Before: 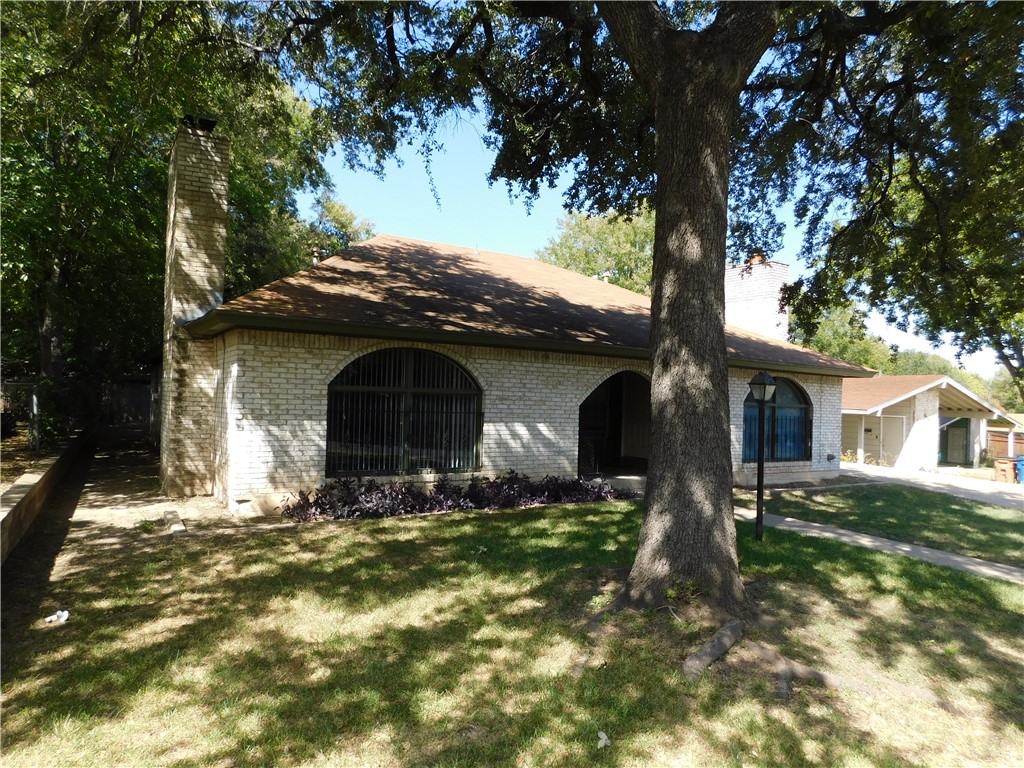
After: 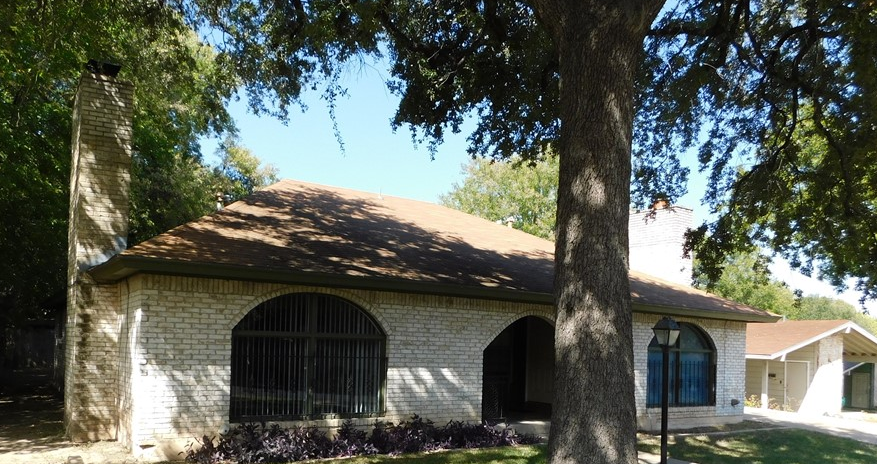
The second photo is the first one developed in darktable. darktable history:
crop and rotate: left 9.449%, top 7.284%, right 4.883%, bottom 32.229%
